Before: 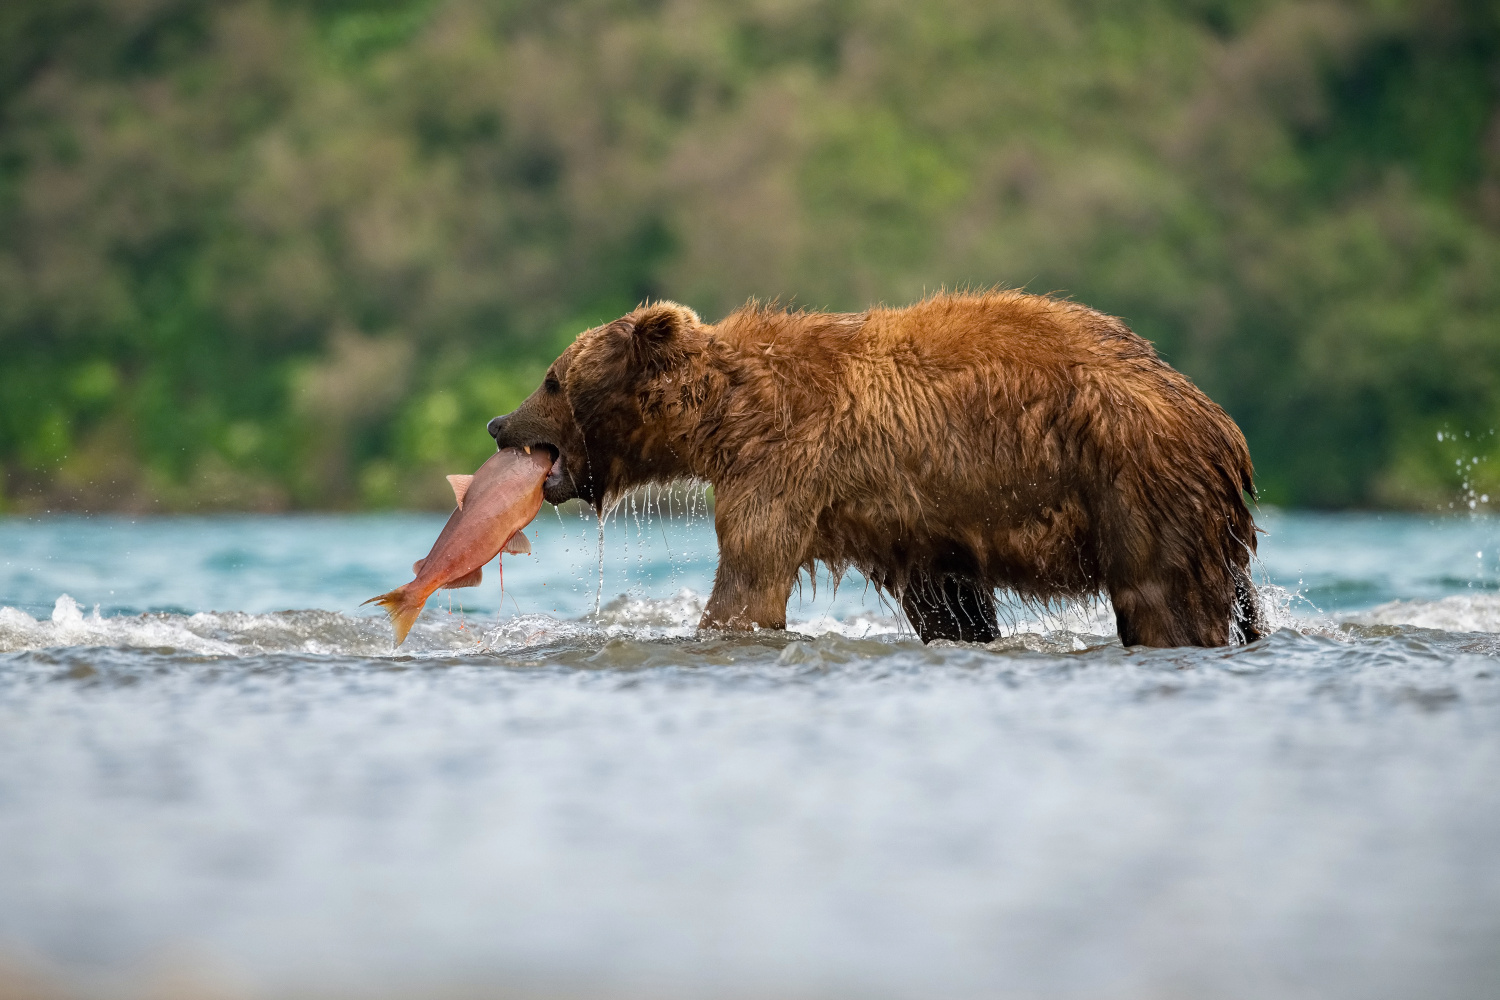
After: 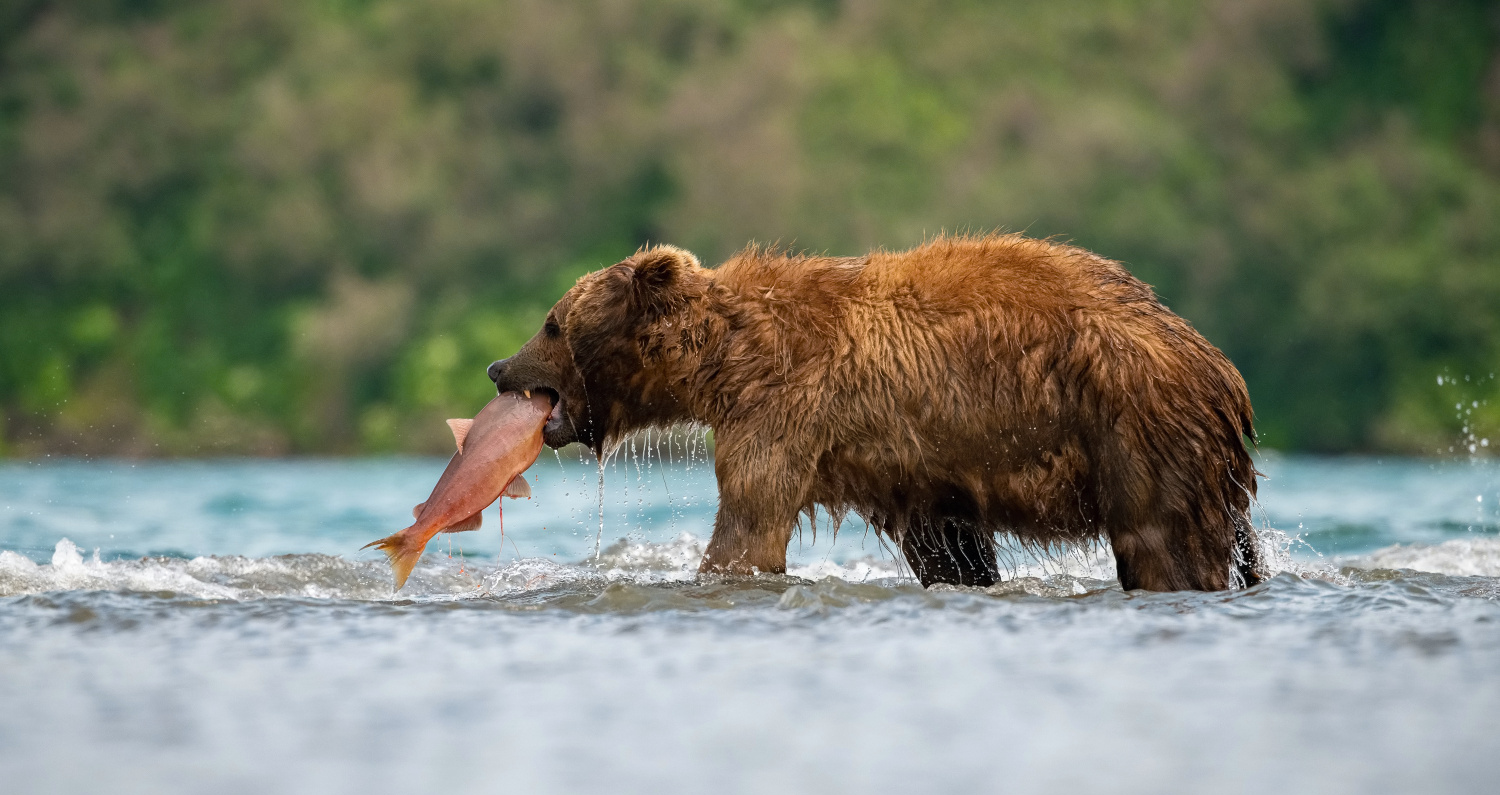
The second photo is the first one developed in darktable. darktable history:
crop and rotate: top 5.656%, bottom 14.798%
